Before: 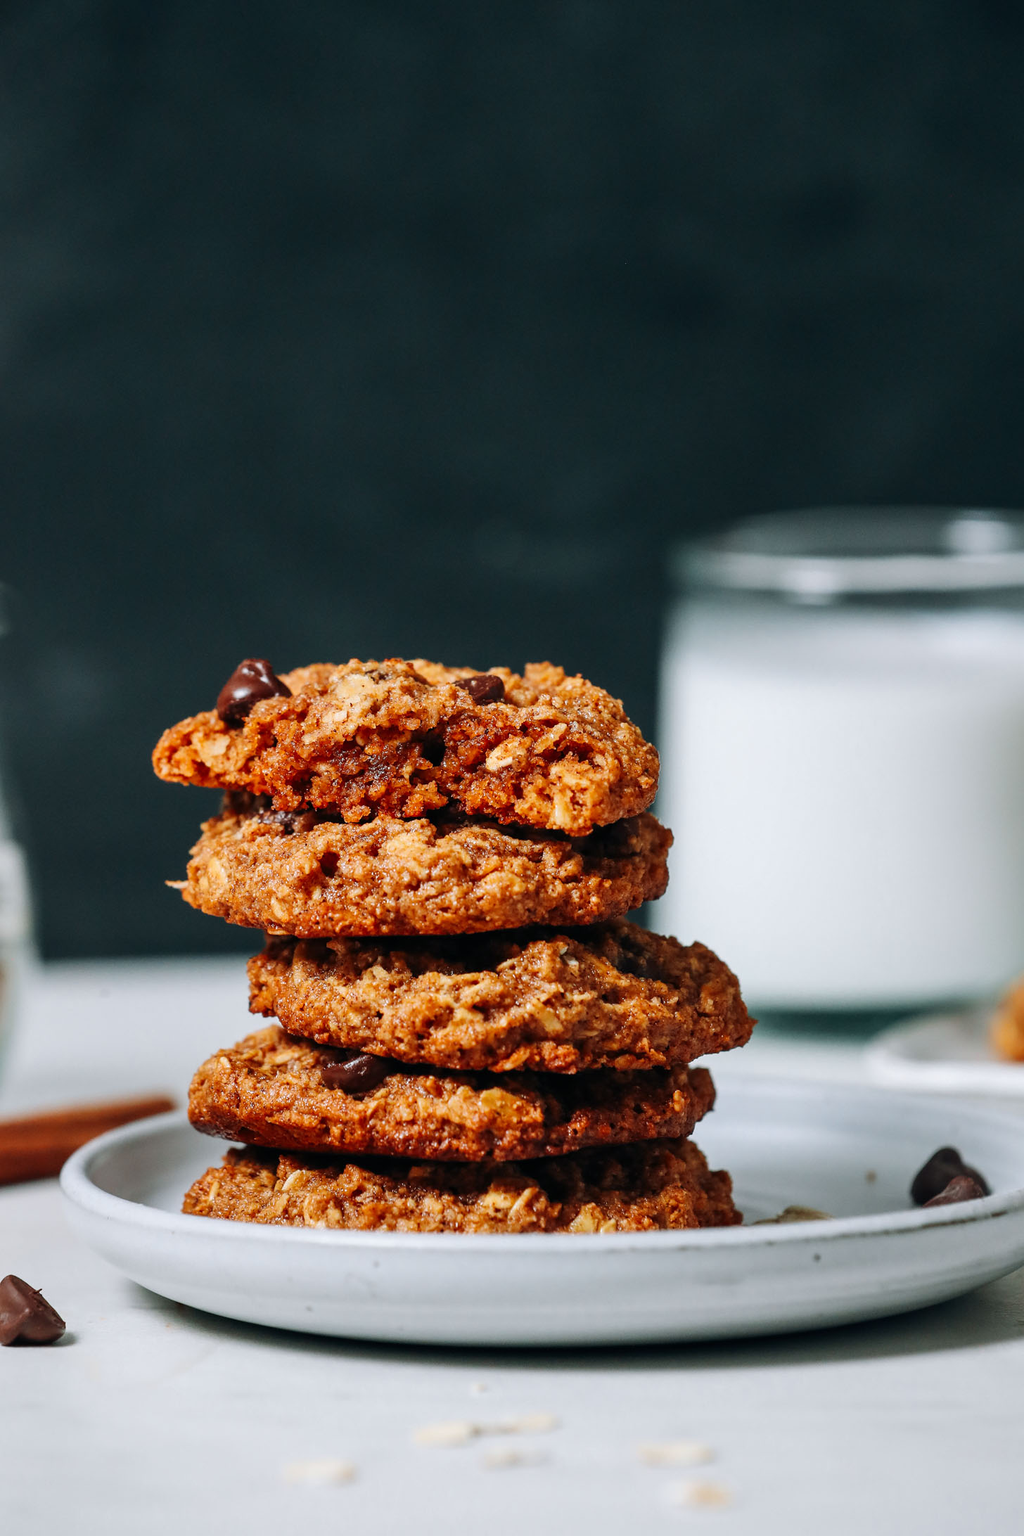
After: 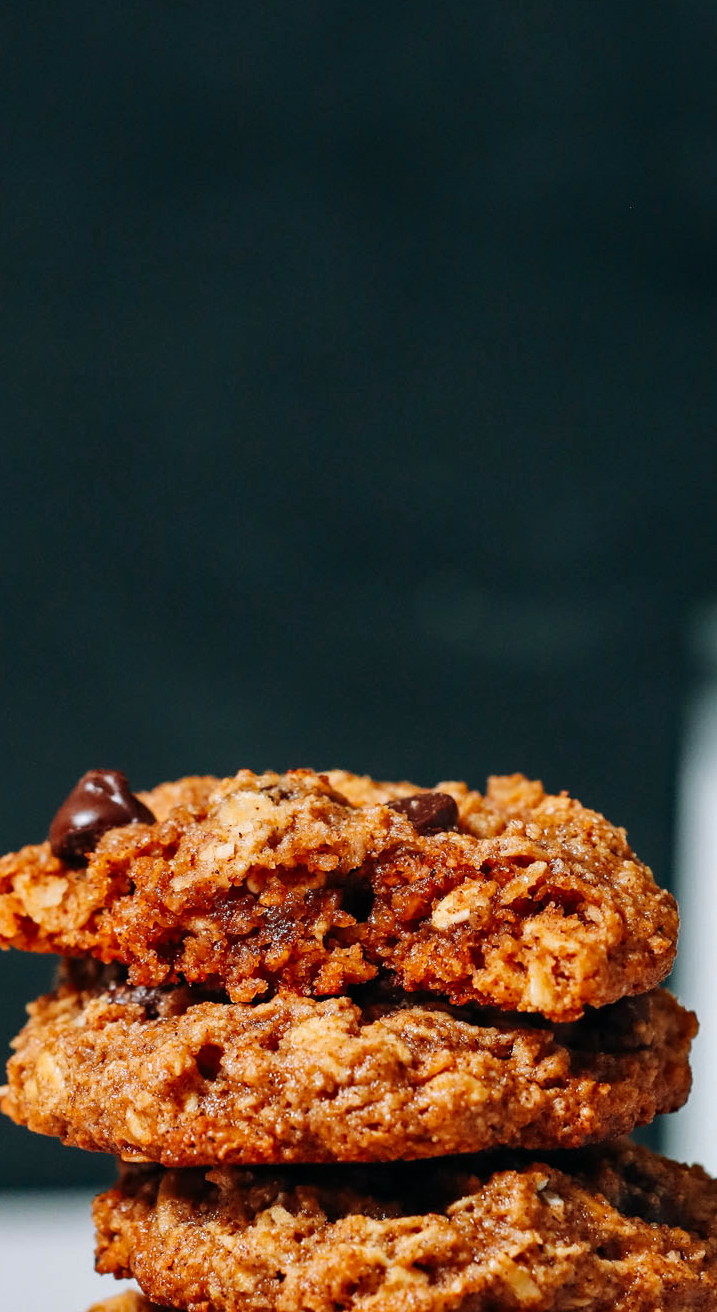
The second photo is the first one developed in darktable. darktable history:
haze removal: compatibility mode true, adaptive false
crop: left 17.835%, top 7.675%, right 32.881%, bottom 32.213%
